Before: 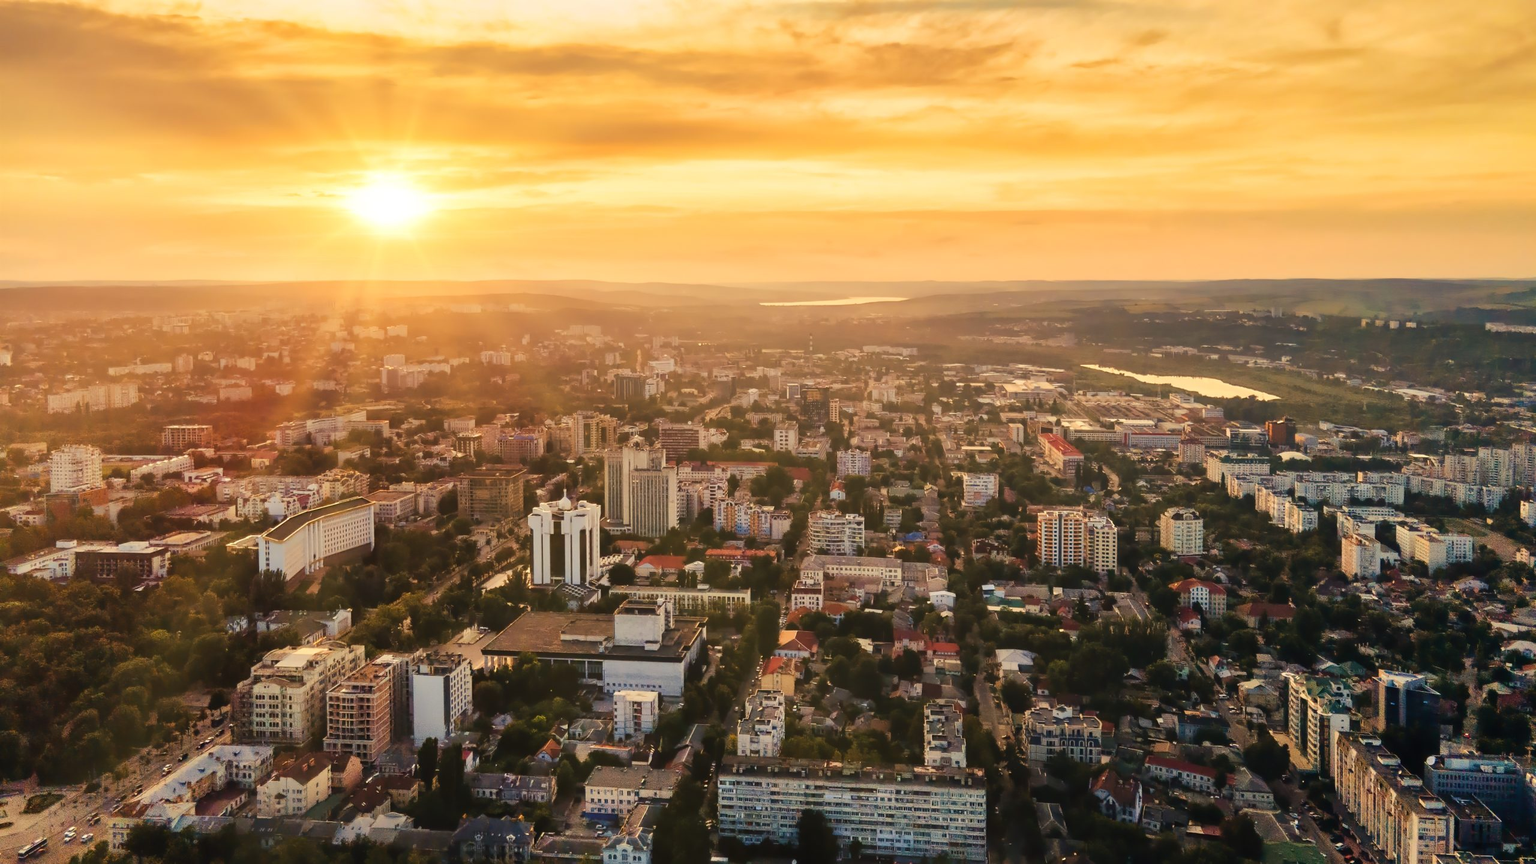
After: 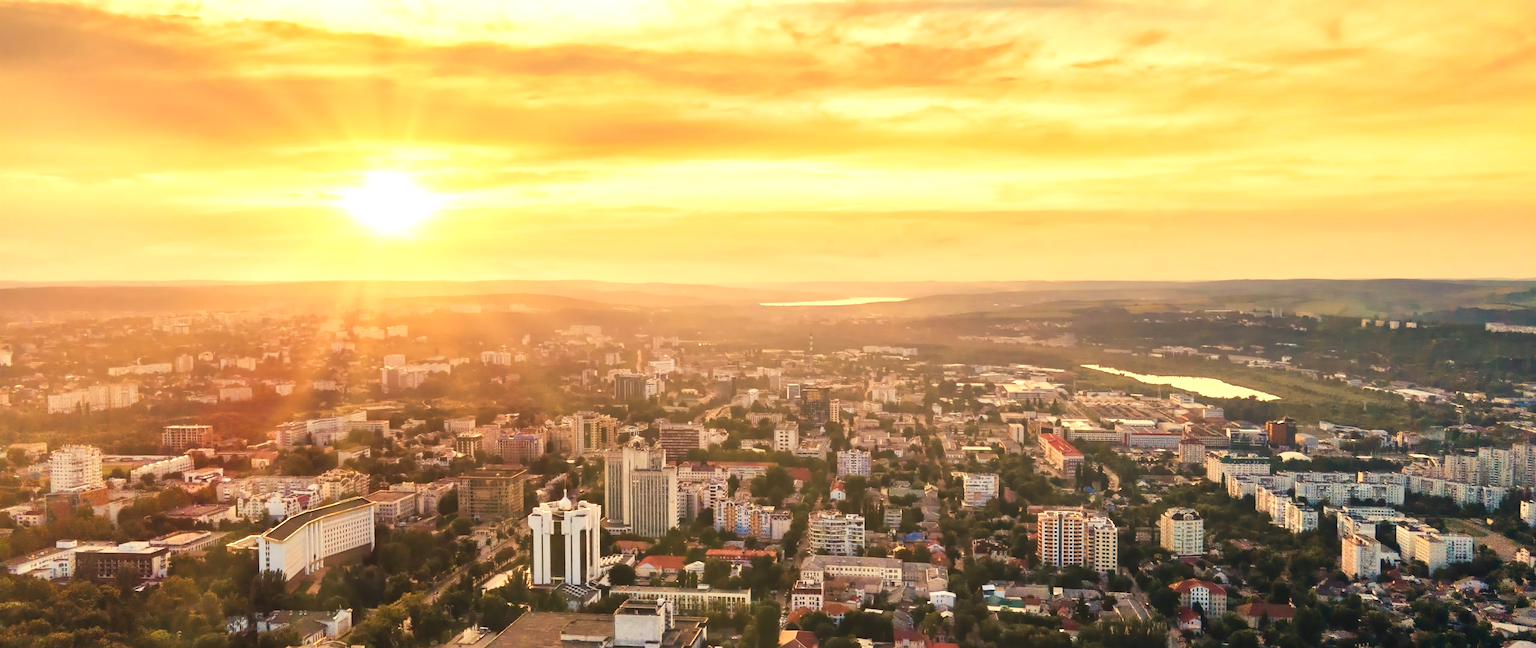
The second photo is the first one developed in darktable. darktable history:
crop: bottom 24.967%
exposure: black level correction 0, exposure 0.5 EV, compensate exposure bias true, compensate highlight preservation false
